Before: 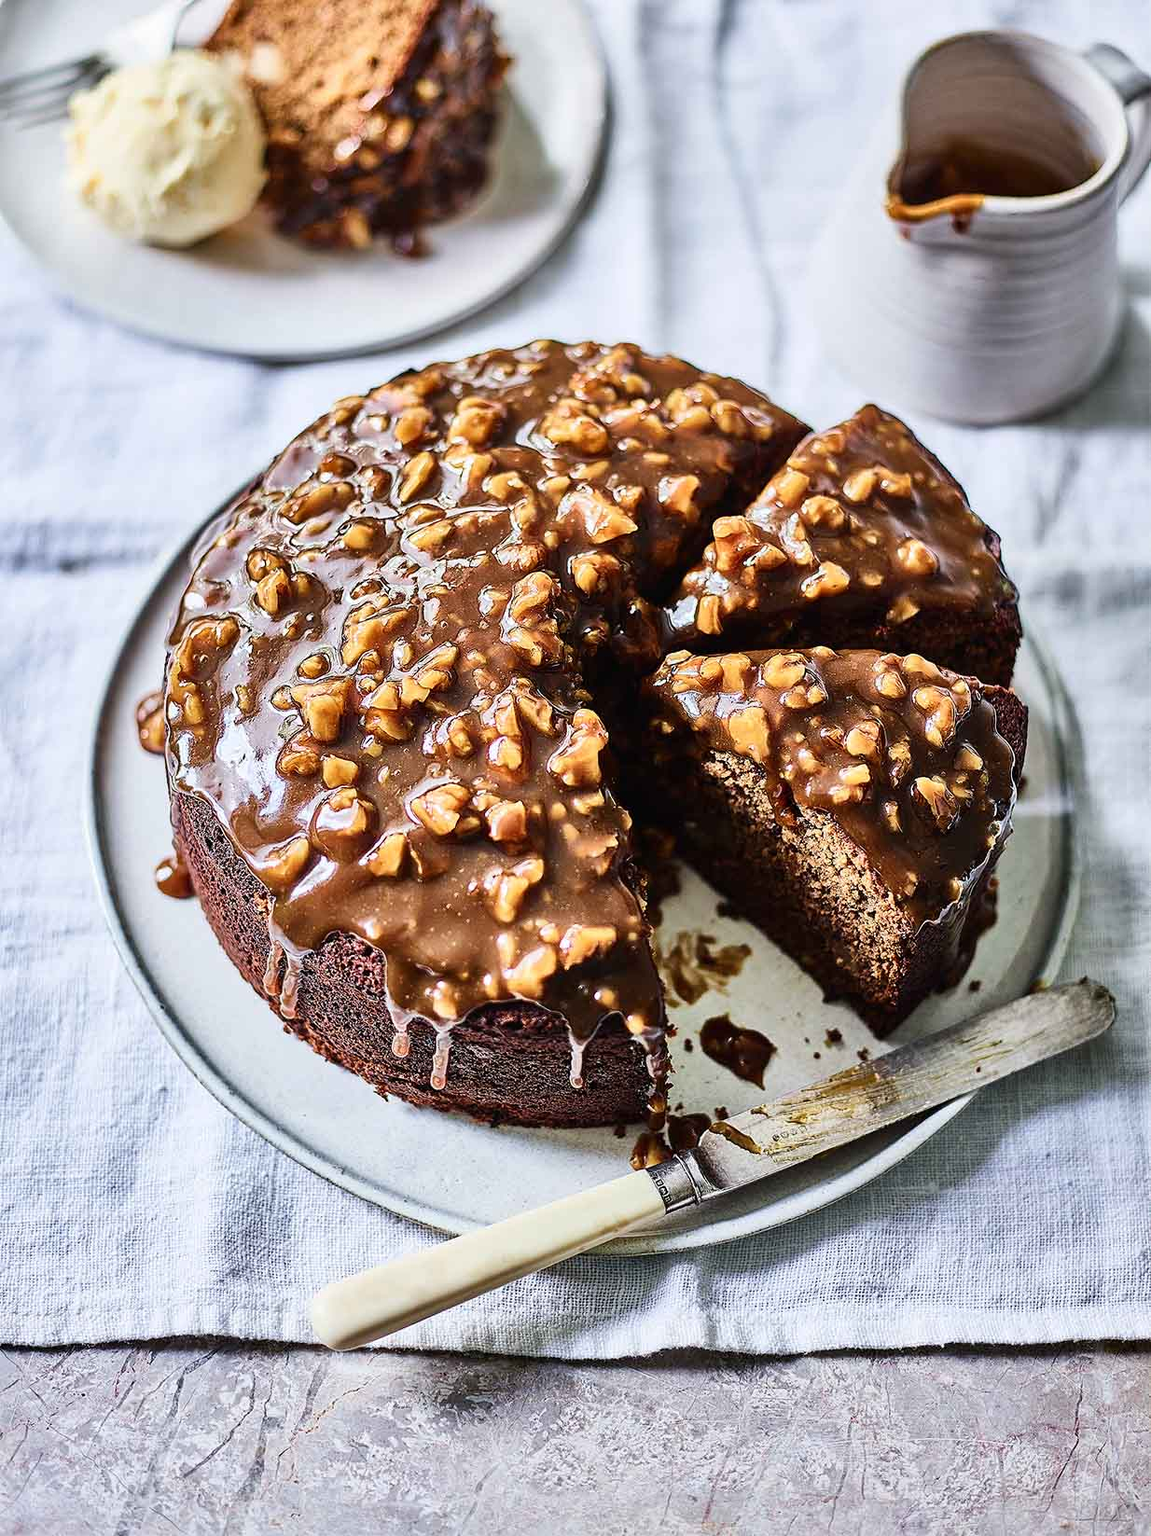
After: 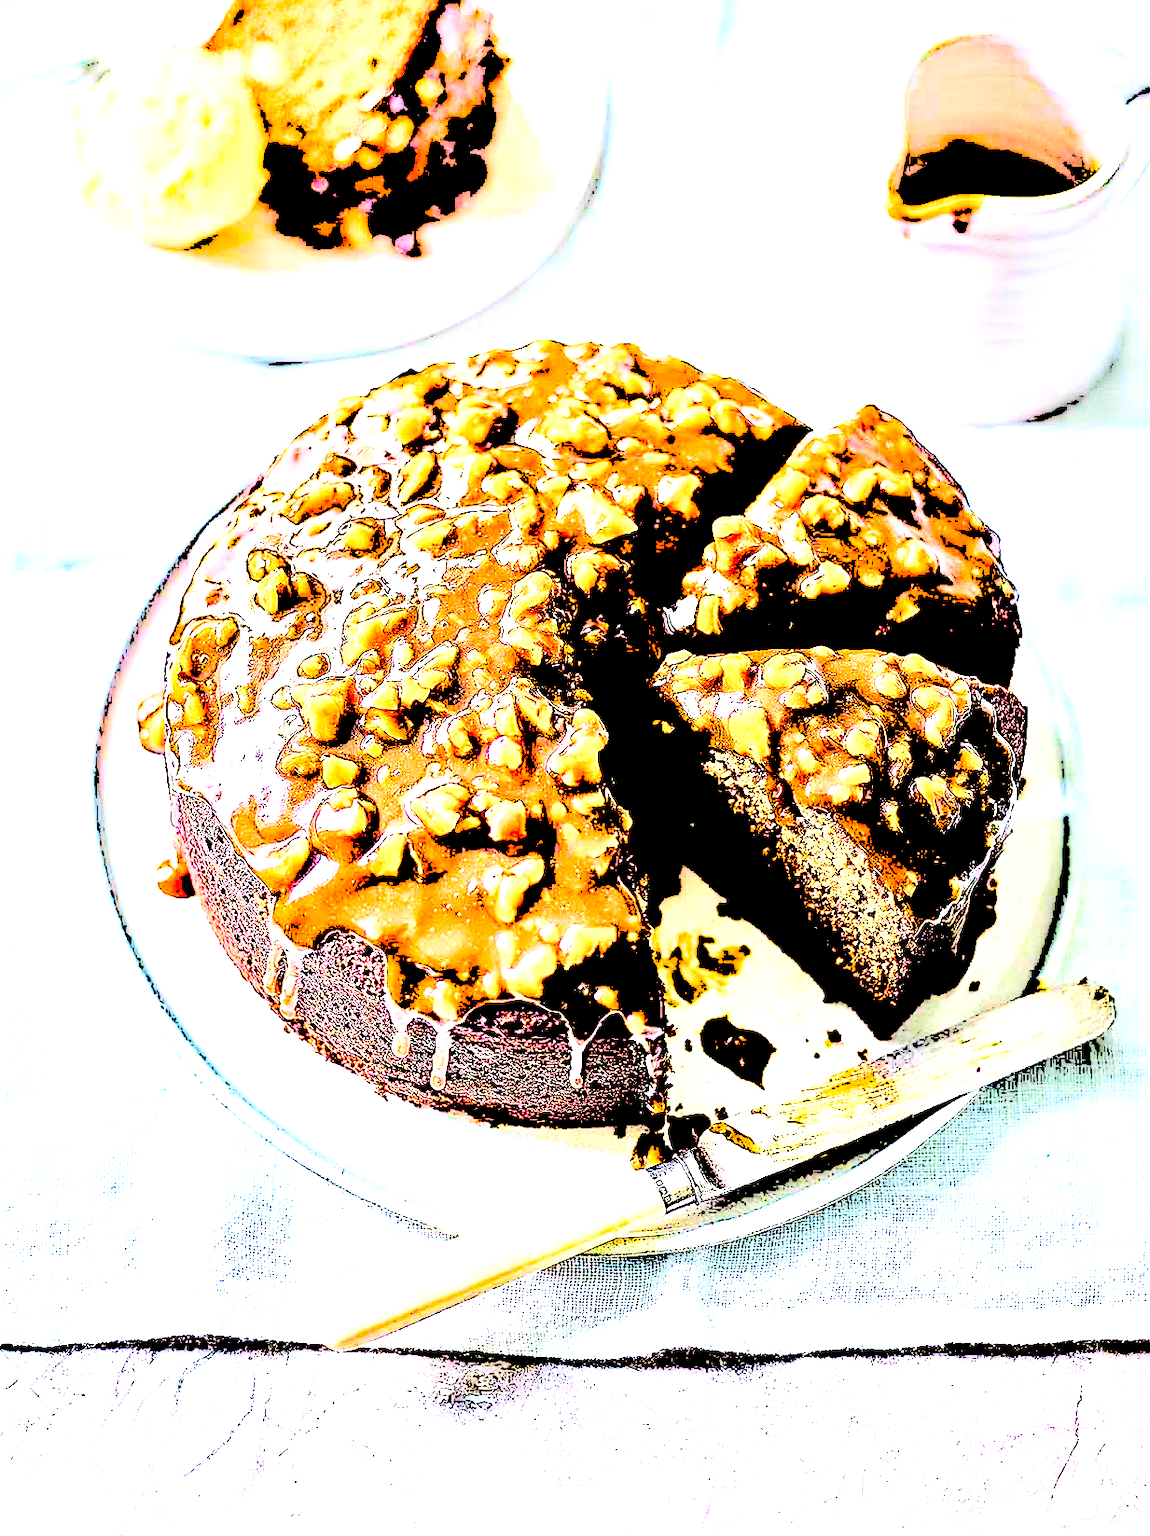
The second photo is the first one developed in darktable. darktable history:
white balance: emerald 1
grain: coarseness 8.68 ISO, strength 31.94%
sharpen: on, module defaults
levels: levels [0.246, 0.246, 0.506]
color balance rgb: perceptual saturation grading › global saturation 35%, perceptual saturation grading › highlights -30%, perceptual saturation grading › shadows 35%, perceptual brilliance grading › global brilliance 3%, perceptual brilliance grading › highlights -3%, perceptual brilliance grading › shadows 3%
